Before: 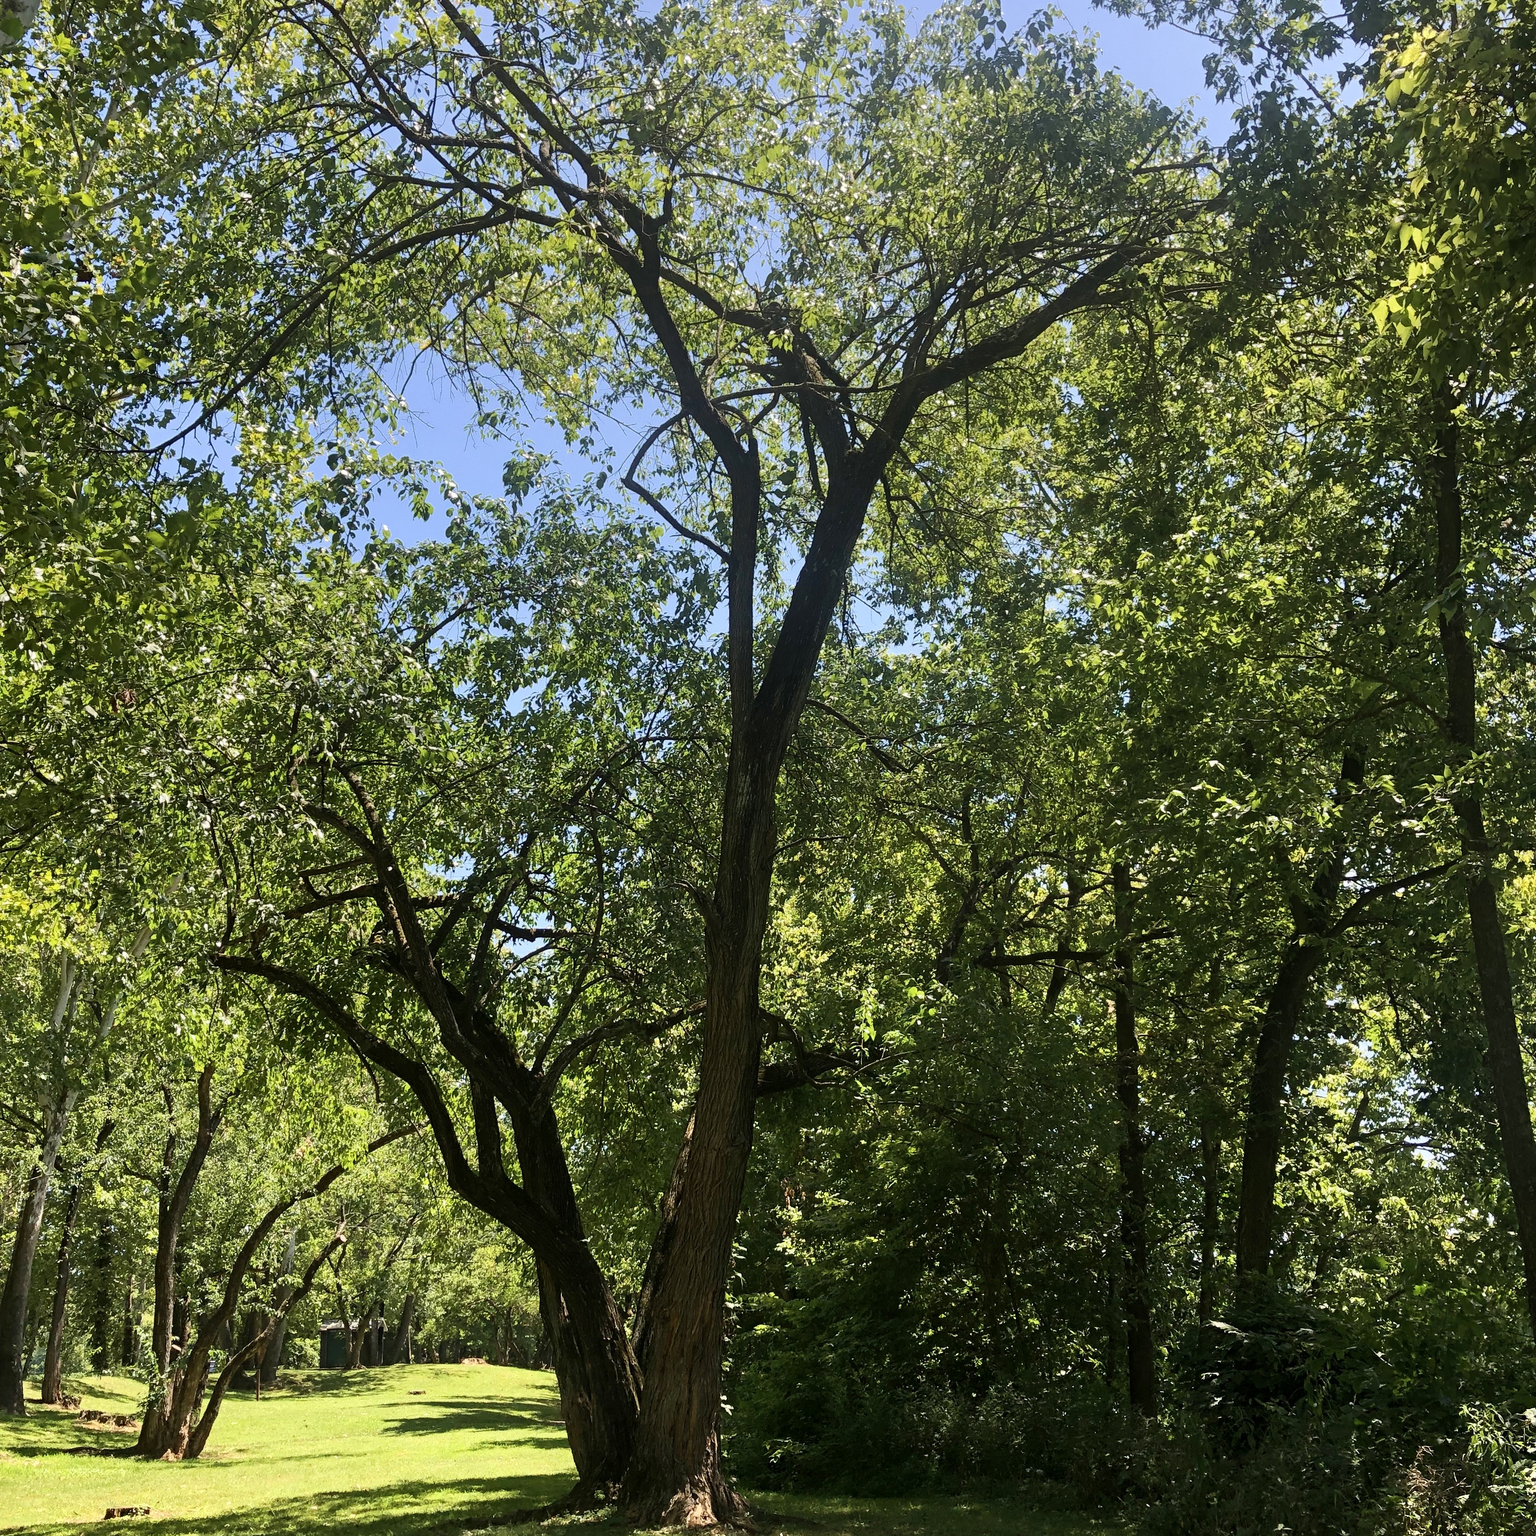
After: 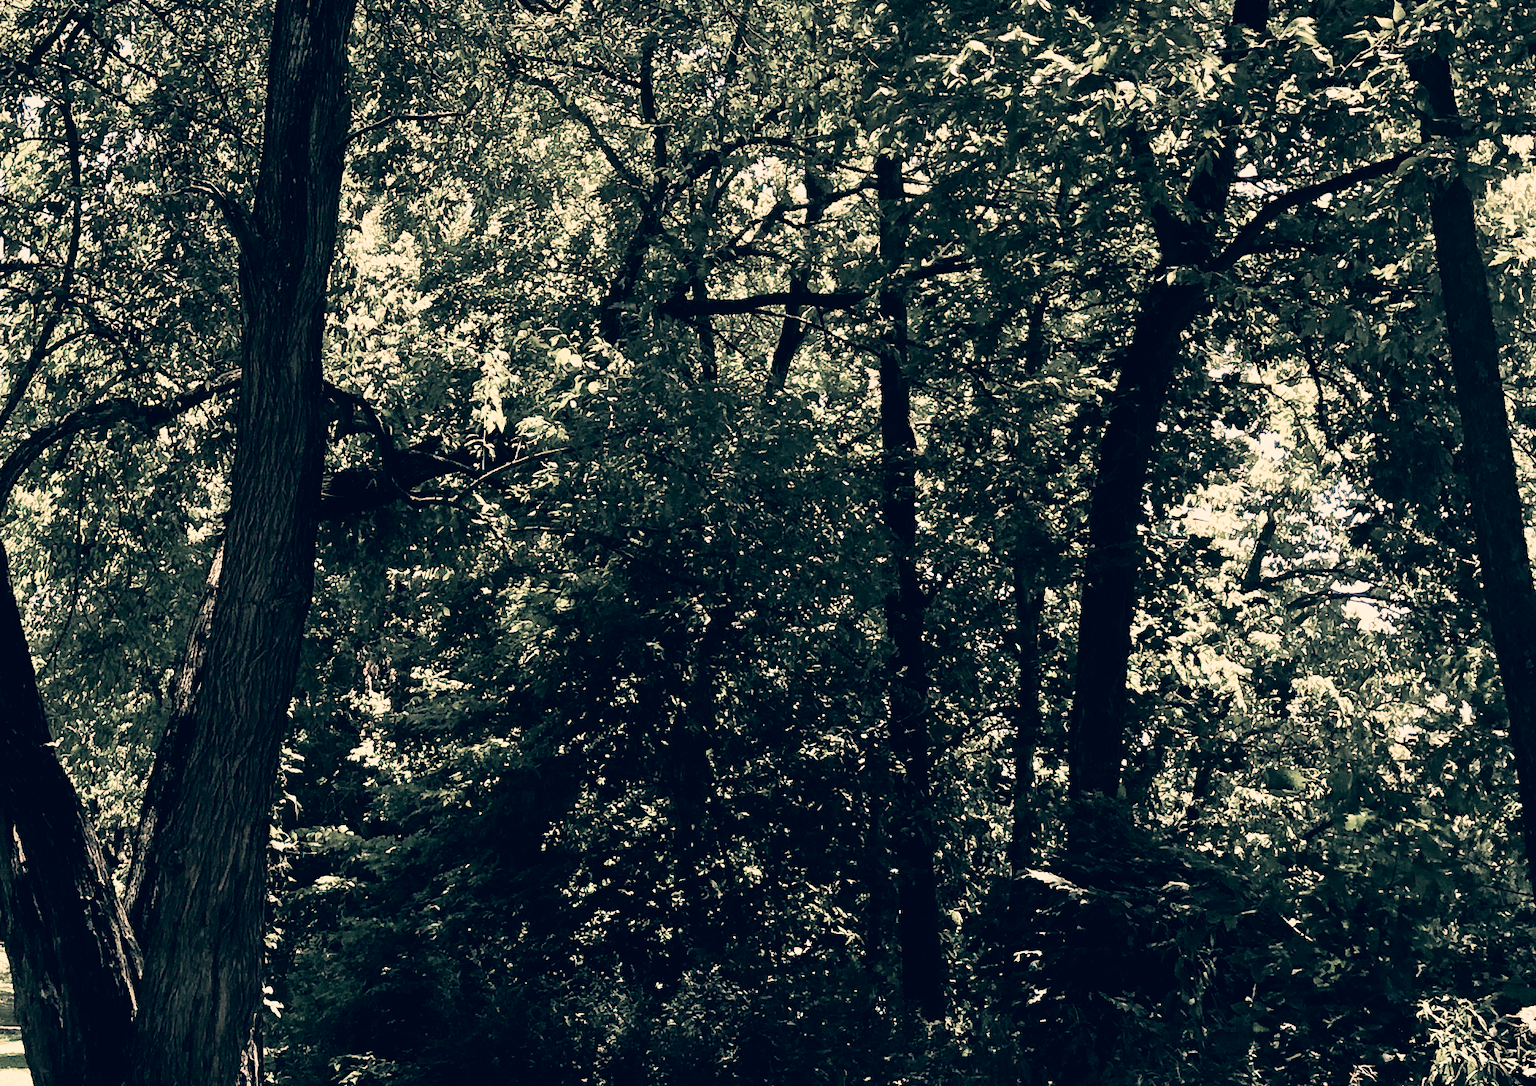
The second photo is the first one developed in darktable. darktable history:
filmic rgb: black relative exposure -5.09 EV, white relative exposure 3.97 EV, hardness 2.89, contrast 1.297, highlights saturation mix -28.9%, color science v4 (2020), iterations of high-quality reconstruction 0
crop and rotate: left 35.973%, top 49.791%, bottom 4.929%
exposure: black level correction 0, exposure 1 EV, compensate exposure bias true, compensate highlight preservation false
color correction: highlights a* 10.31, highlights b* 14.77, shadows a* -10.19, shadows b* -14.84
